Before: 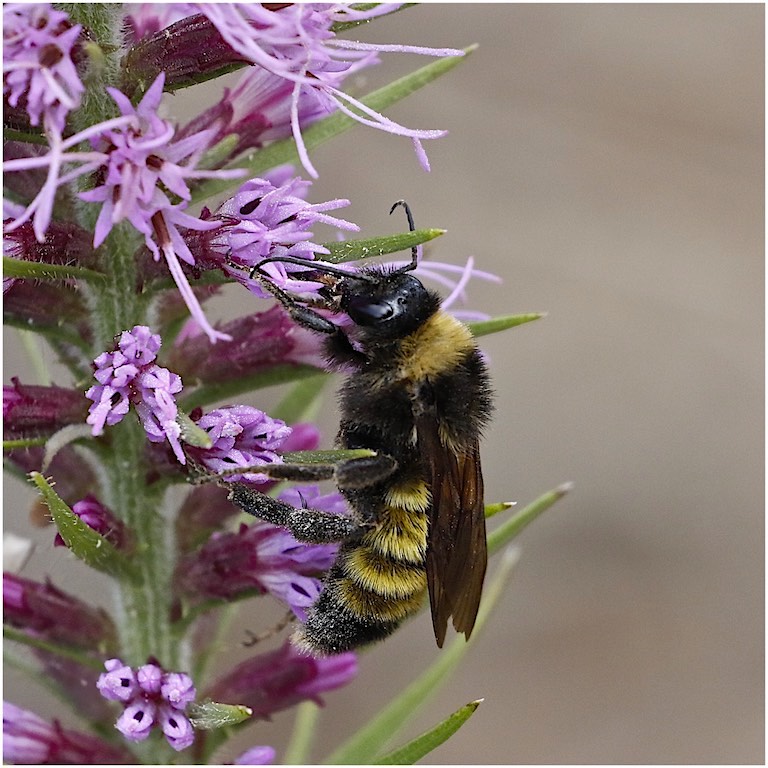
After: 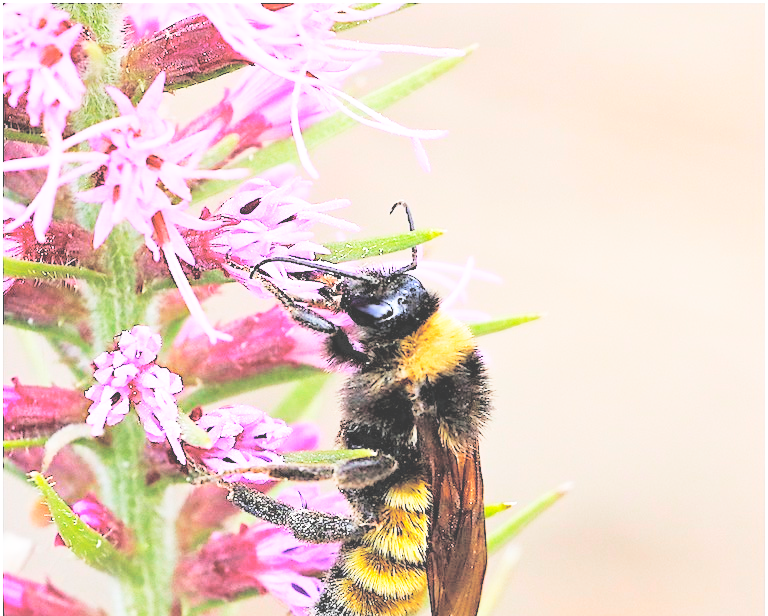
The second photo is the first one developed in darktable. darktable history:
base curve: curves: ch0 [(0, 0.003) (0.001, 0.002) (0.006, 0.004) (0.02, 0.022) (0.048, 0.086) (0.094, 0.234) (0.162, 0.431) (0.258, 0.629) (0.385, 0.8) (0.548, 0.918) (0.751, 0.988) (1, 1)], exposure shift 0.01, preserve colors none
crop: bottom 19.716%
contrast brightness saturation: brightness 0.983
